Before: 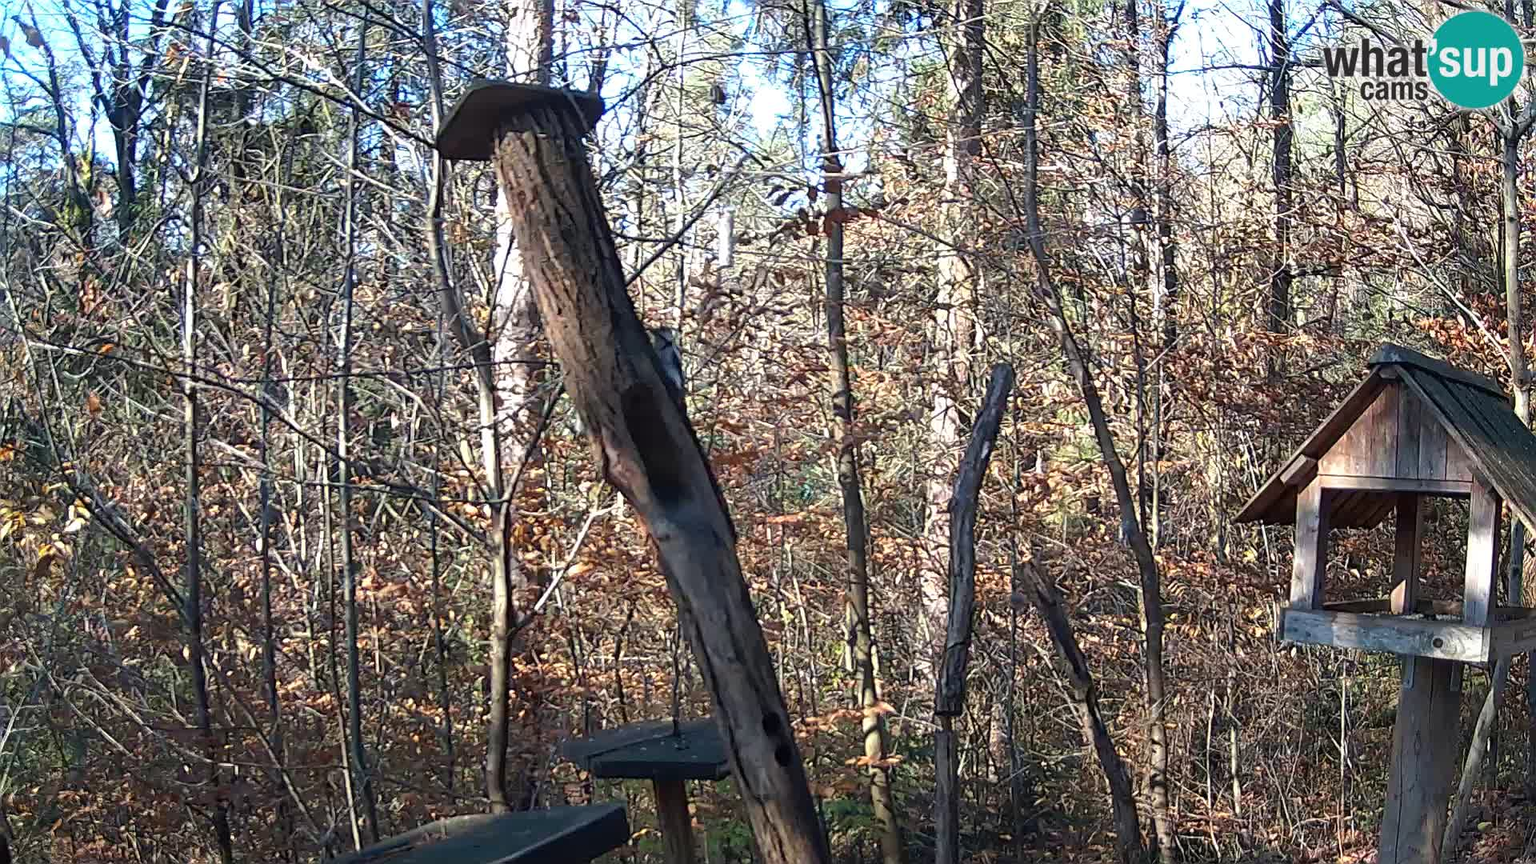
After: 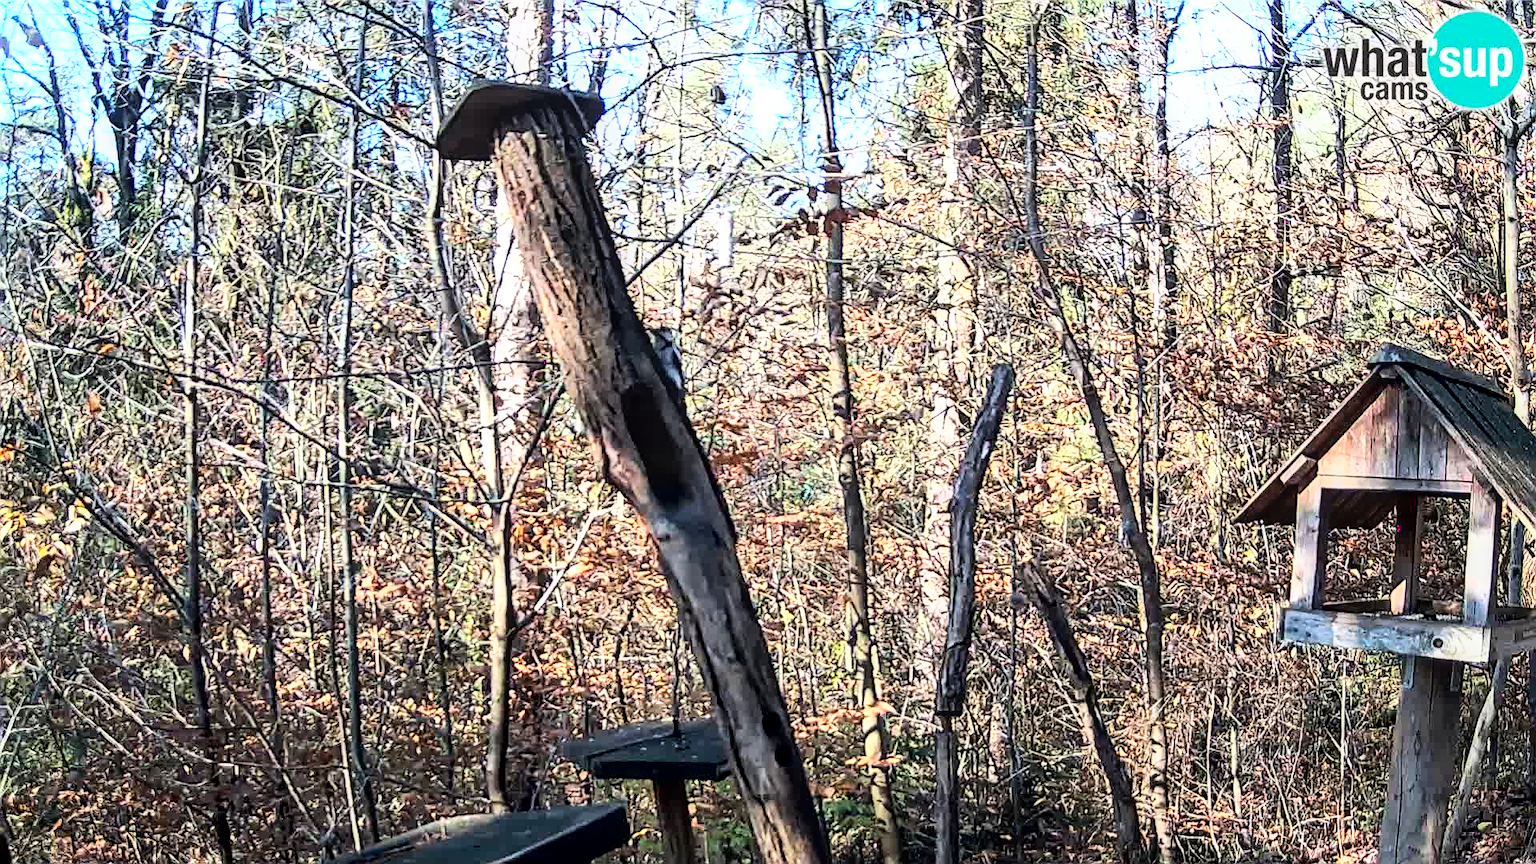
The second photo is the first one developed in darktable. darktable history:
exposure: black level correction 0.004, exposure 0.017 EV, compensate highlight preservation false
base curve: curves: ch0 [(0, 0) (0.007, 0.004) (0.027, 0.03) (0.046, 0.07) (0.207, 0.54) (0.442, 0.872) (0.673, 0.972) (1, 1)]
local contrast: on, module defaults
